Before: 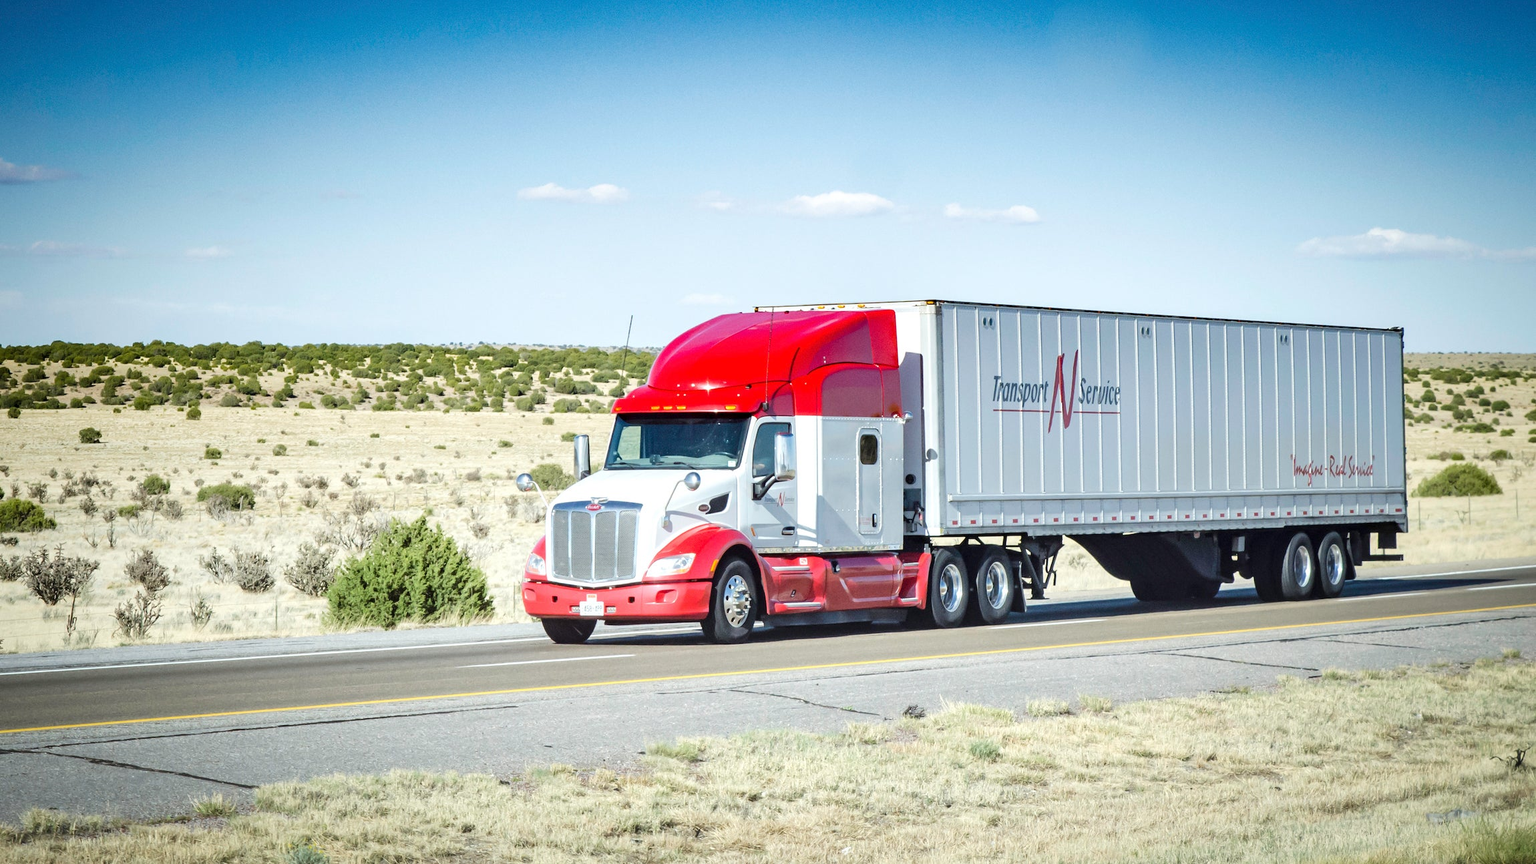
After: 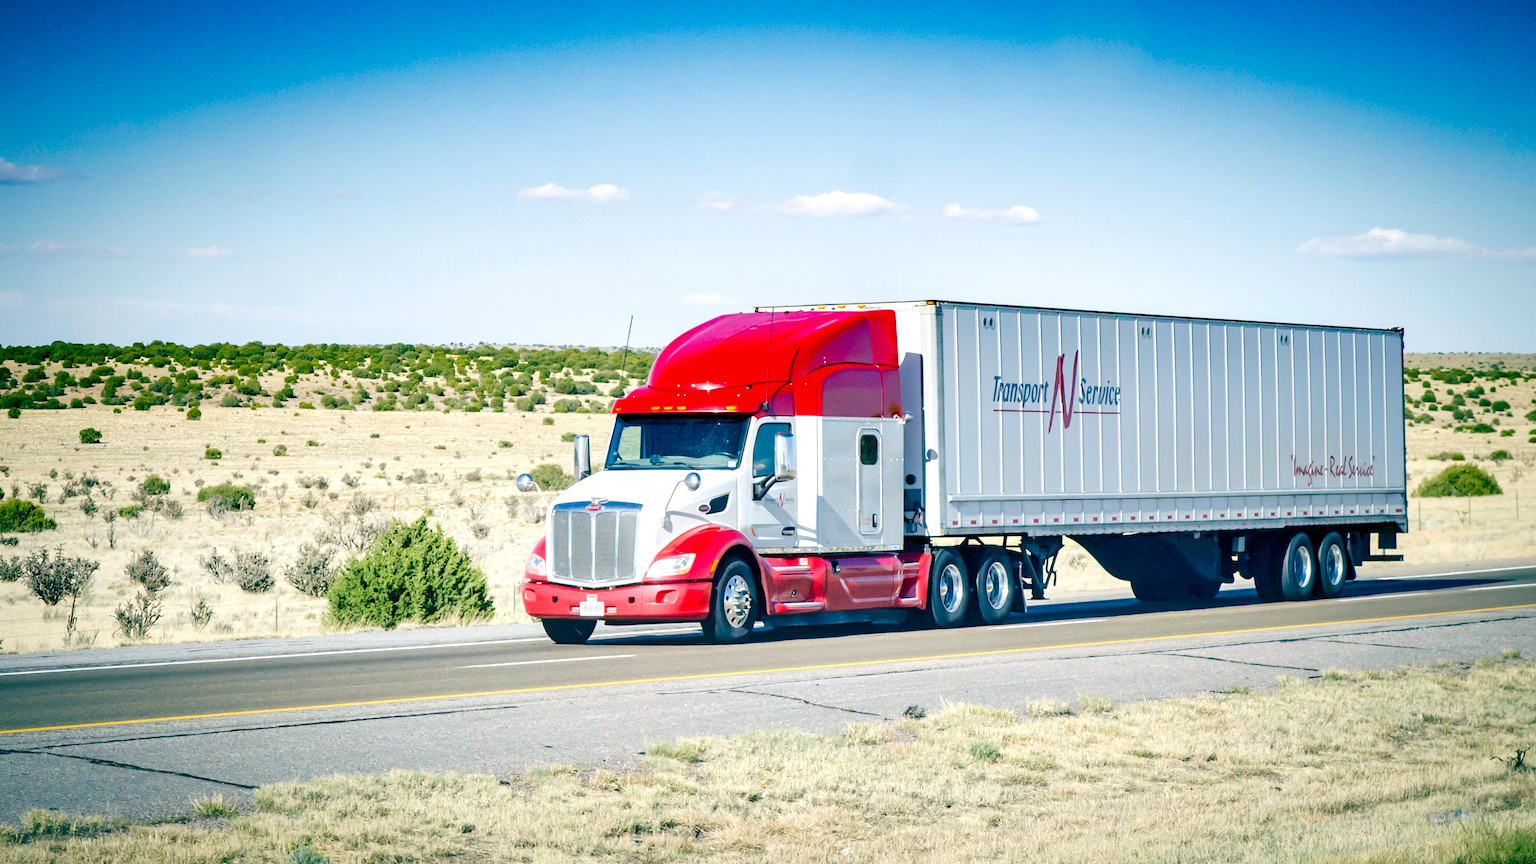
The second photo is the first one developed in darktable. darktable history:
color balance rgb: shadows lift › luminance -28.76%, shadows lift › chroma 10%, shadows lift › hue 230°, power › chroma 0.5%, power › hue 215°, highlights gain › luminance 7.14%, highlights gain › chroma 1%, highlights gain › hue 50°, global offset › luminance -0.29%, global offset › hue 260°, perceptual saturation grading › global saturation 20%, perceptual saturation grading › highlights -13.92%, perceptual saturation grading › shadows 50%
shadows and highlights: shadows 62.66, white point adjustment 0.37, highlights -34.44, compress 83.82%
